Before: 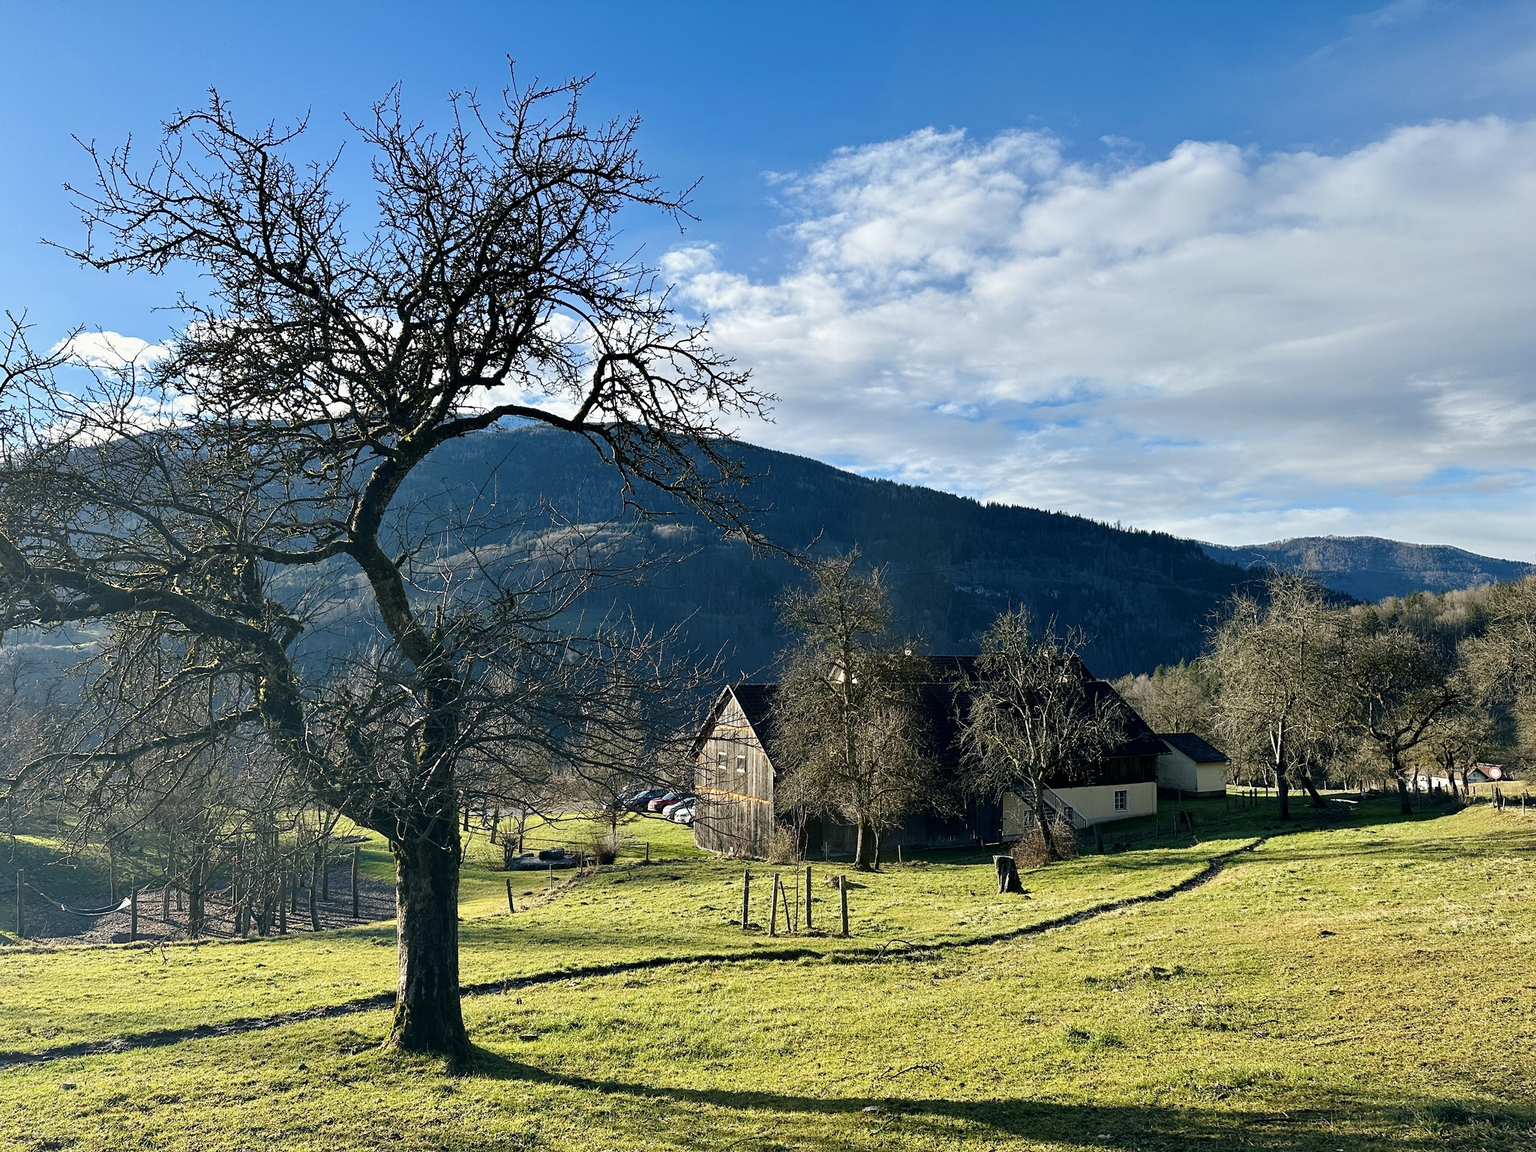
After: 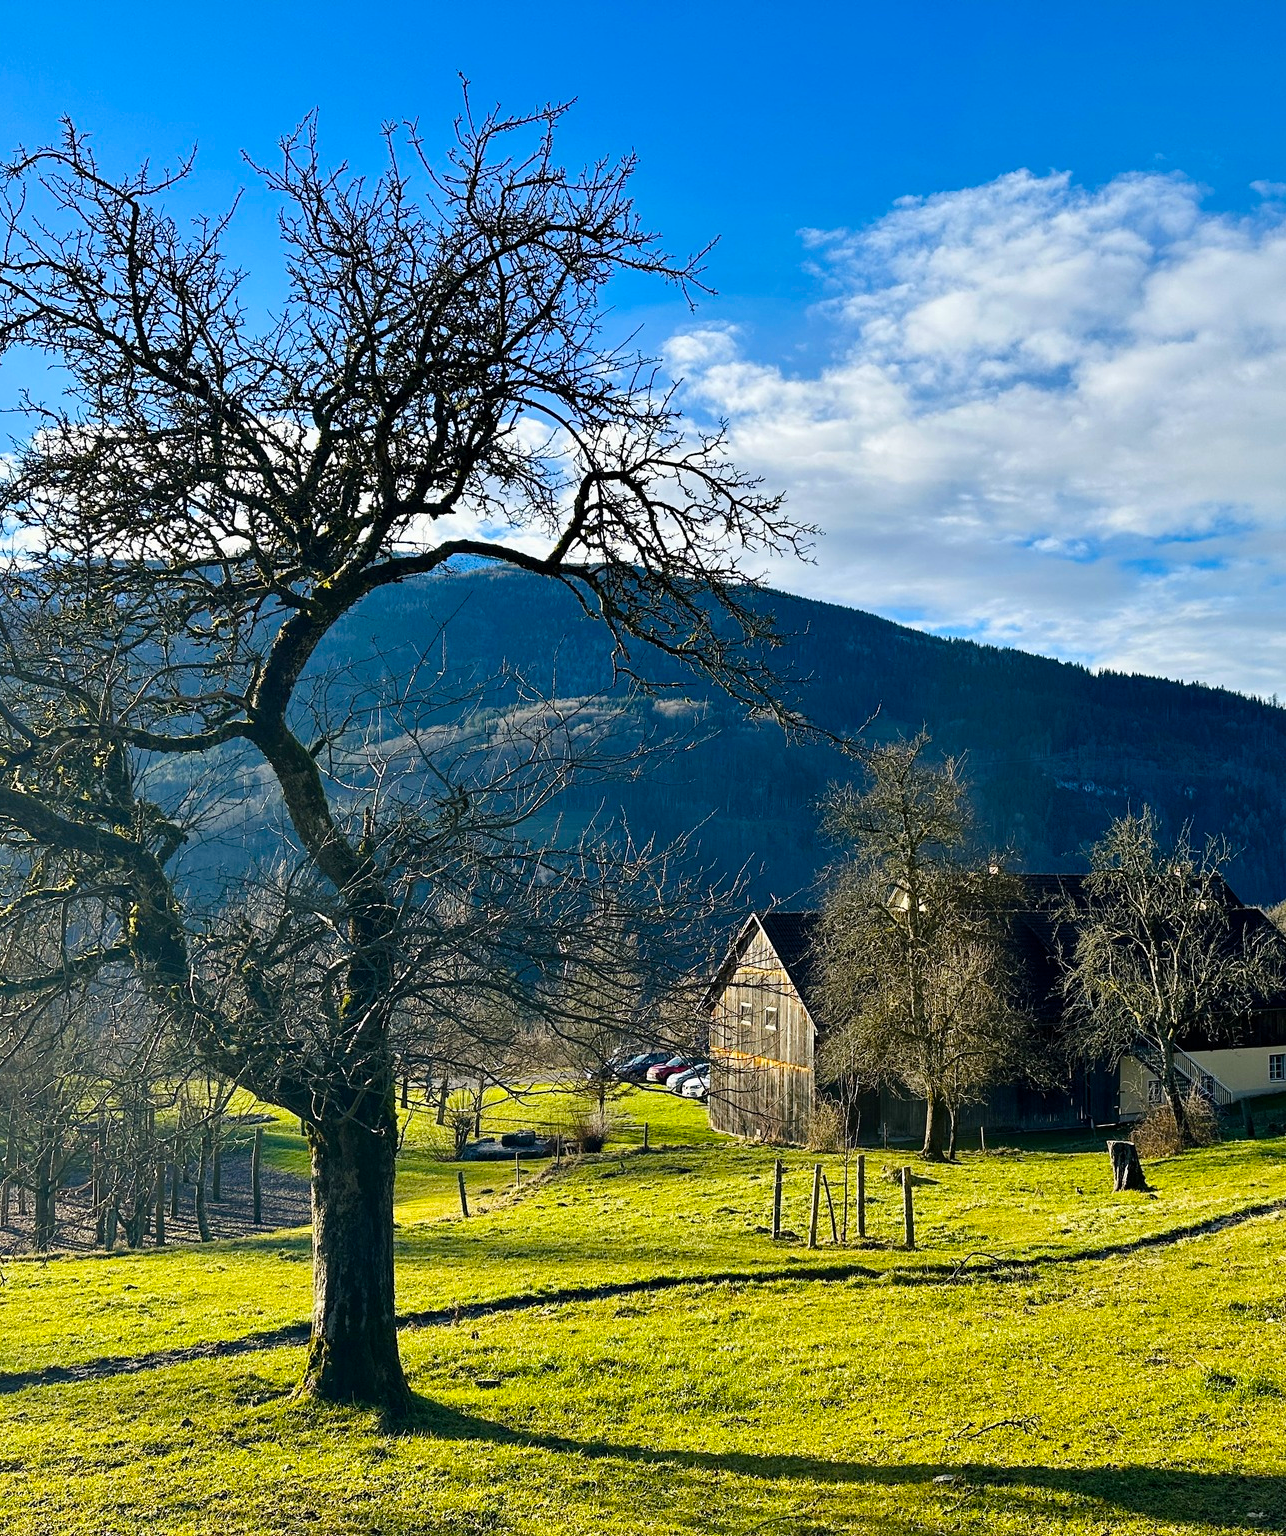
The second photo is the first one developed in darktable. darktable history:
color balance rgb: linear chroma grading › global chroma 15%, perceptual saturation grading › global saturation 30%
shadows and highlights: shadows 32, highlights -32, soften with gaussian
tone equalizer: on, module defaults
crop: left 10.644%, right 26.528%
